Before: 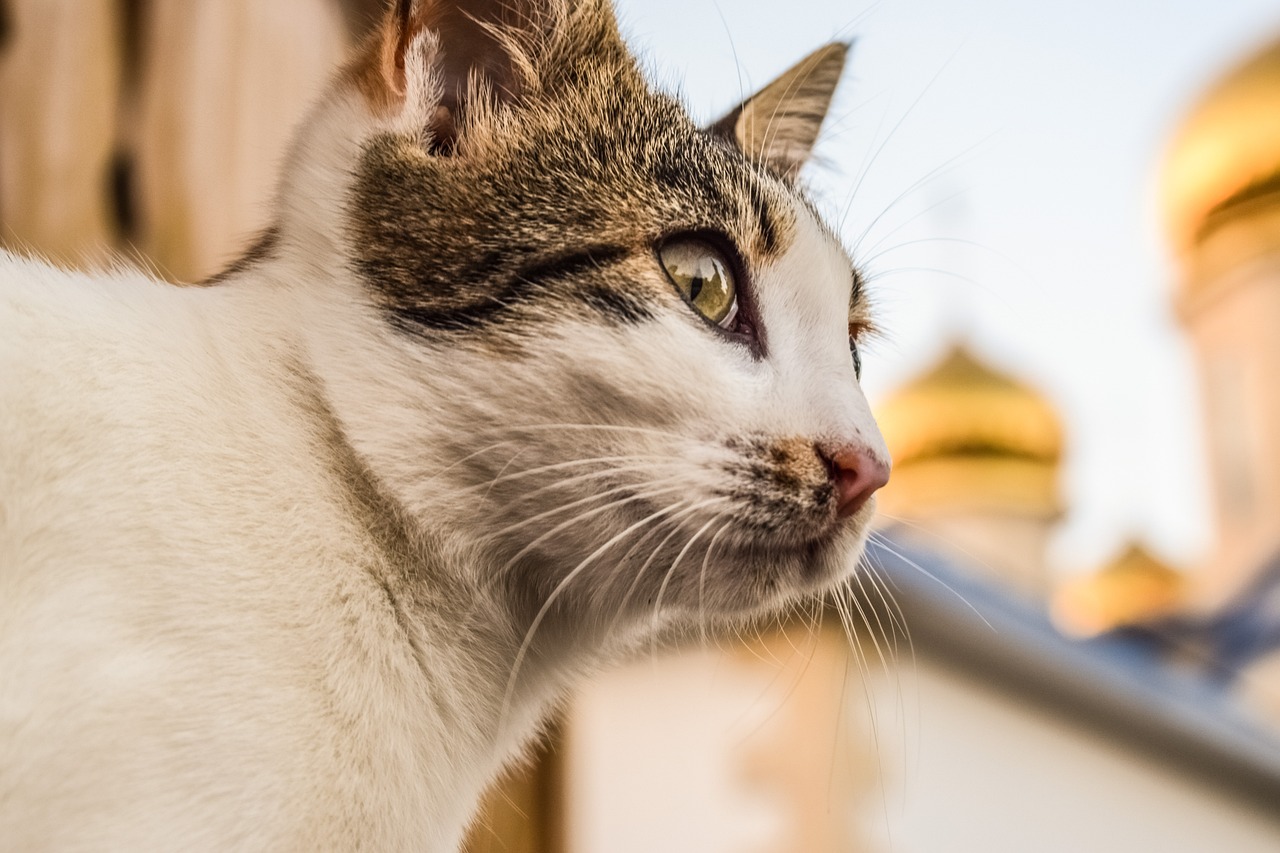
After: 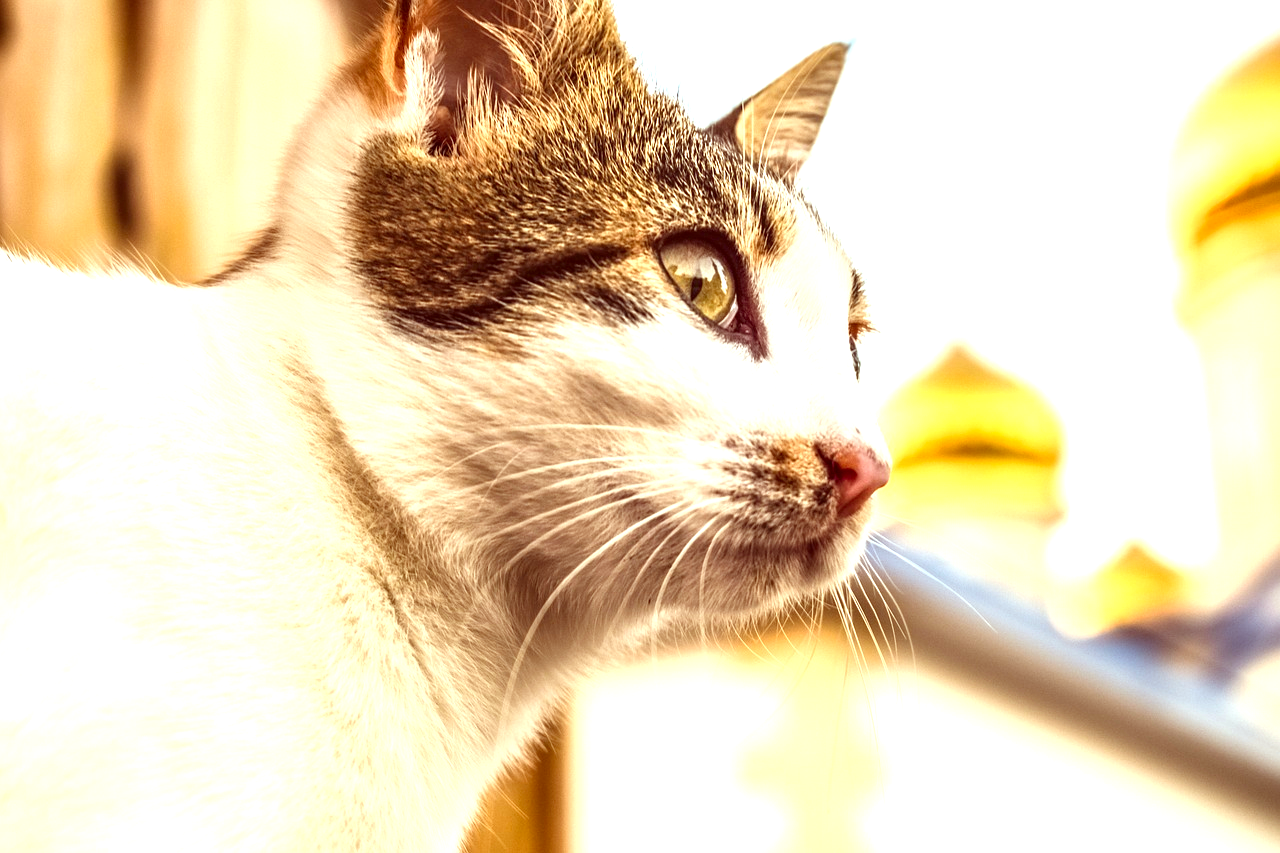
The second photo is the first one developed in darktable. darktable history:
color correction: highlights a* -7.23, highlights b* -0.161, shadows a* 20.08, shadows b* 11.73
exposure: black level correction 0, exposure 1.1 EV, compensate exposure bias true, compensate highlight preservation false
color balance rgb: shadows lift › chroma 2%, shadows lift › hue 50°, power › hue 60°, highlights gain › chroma 1%, highlights gain › hue 60°, global offset › luminance 0.25%, global vibrance 30%
